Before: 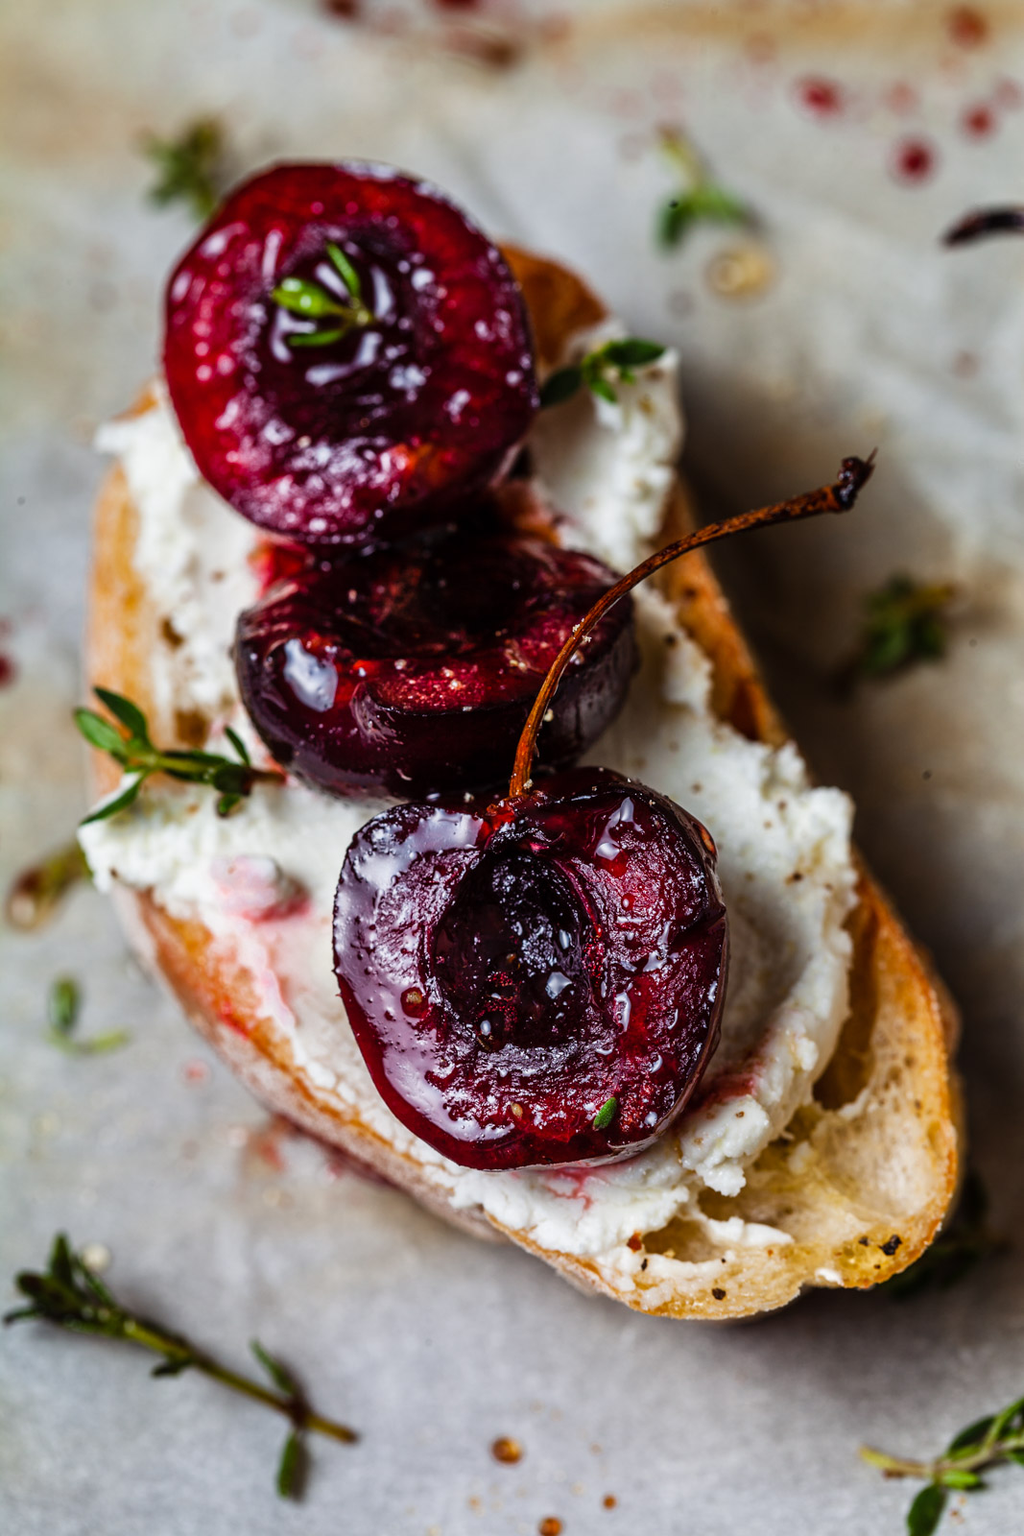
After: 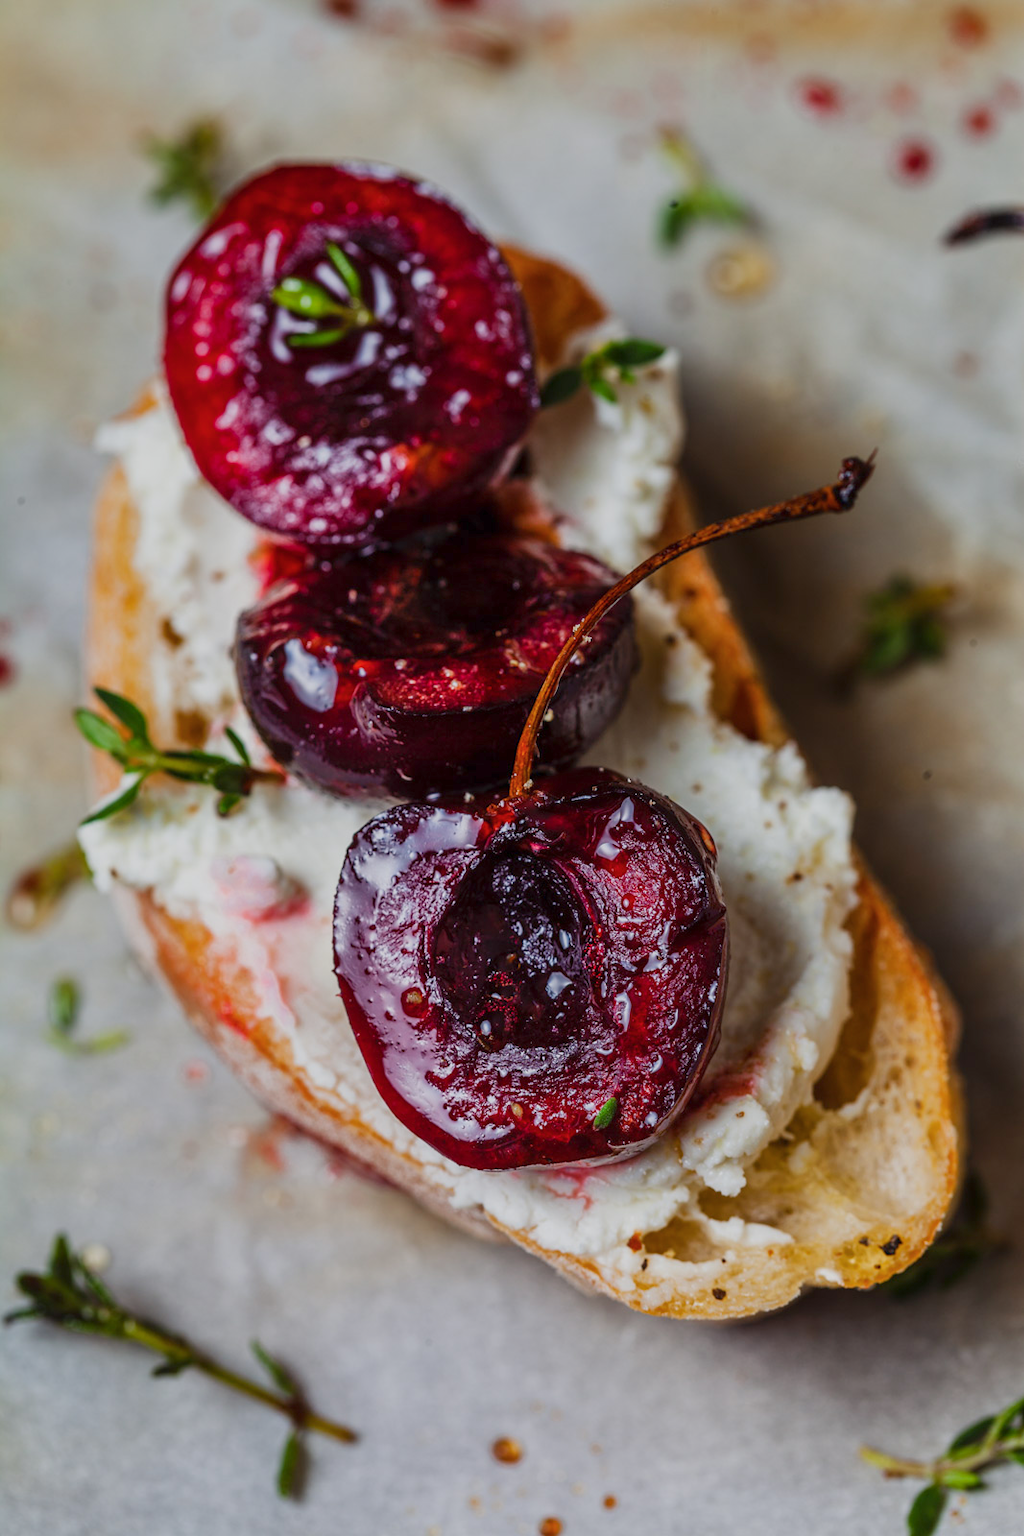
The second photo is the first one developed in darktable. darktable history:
color balance rgb: shadows lift › chroma 1.013%, shadows lift › hue 243.43°, perceptual saturation grading › global saturation 0.829%, contrast -20.422%
